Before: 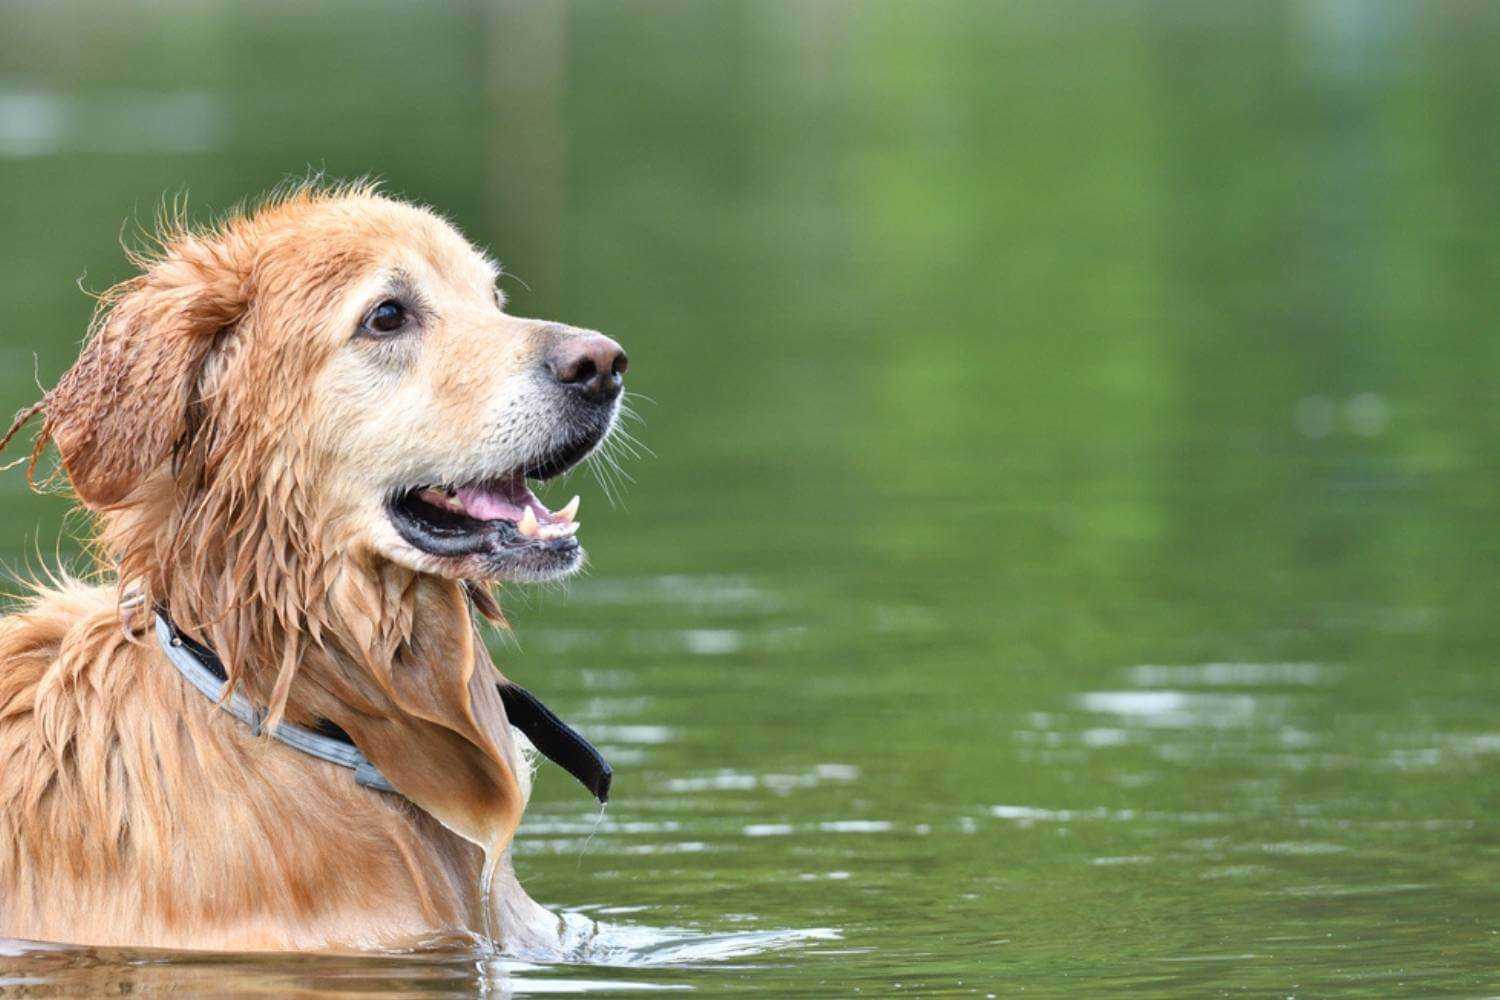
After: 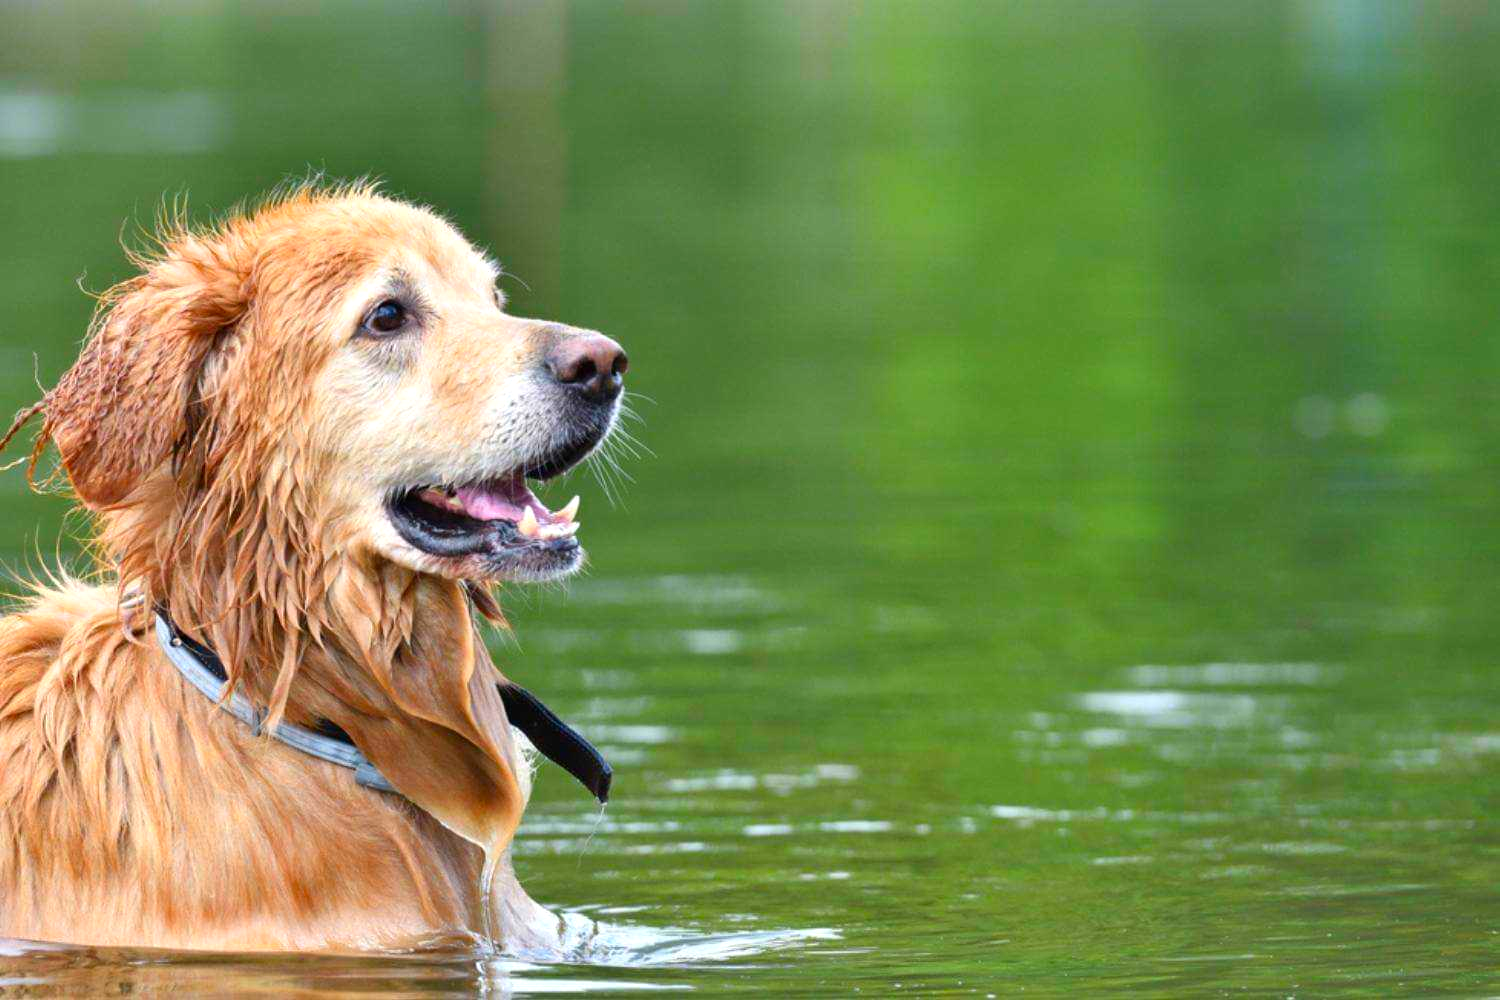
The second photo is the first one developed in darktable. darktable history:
exposure: exposure 0.128 EV, compensate highlight preservation false
contrast brightness saturation: brightness -0.03, saturation 0.342
